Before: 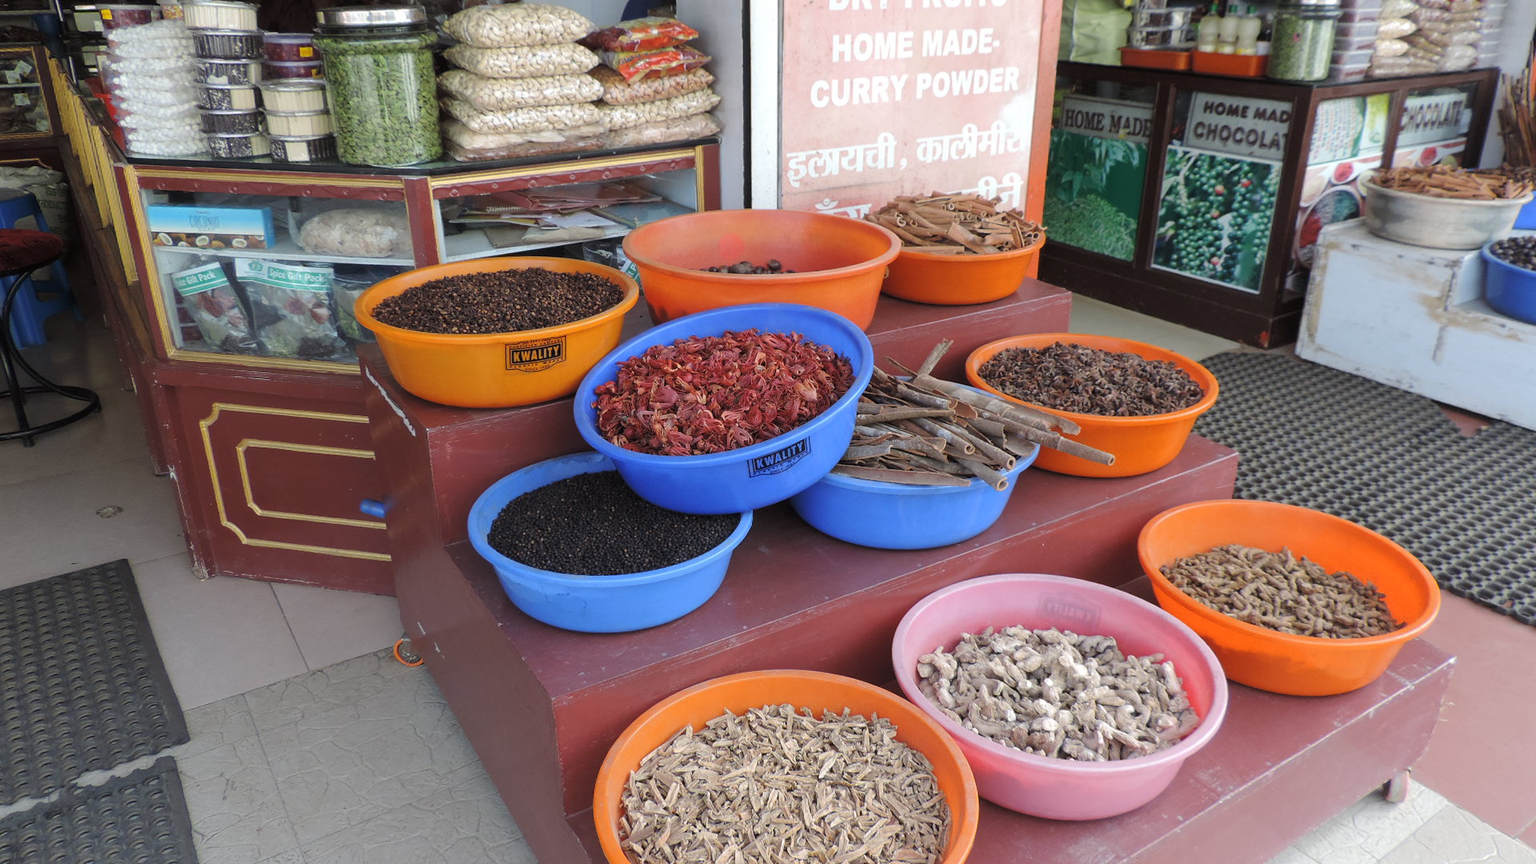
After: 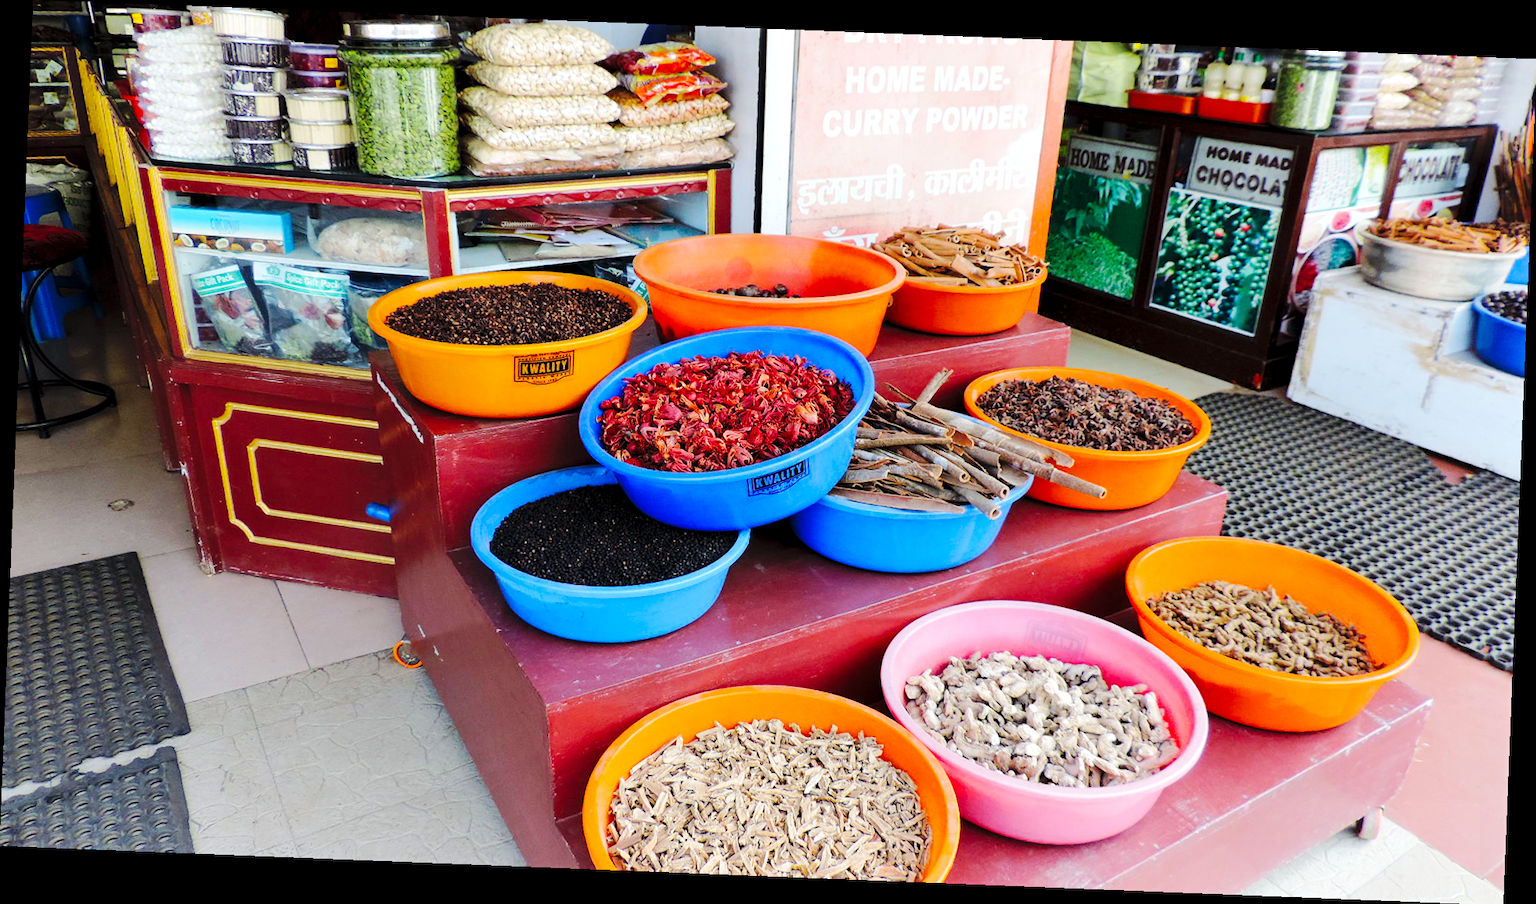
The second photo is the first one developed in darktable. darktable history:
exposure: exposure -0.151 EV, compensate highlight preservation false
color balance rgb: perceptual saturation grading › global saturation 25%, perceptual brilliance grading › mid-tones 10%, perceptual brilliance grading › shadows 15%, global vibrance 20%
contrast equalizer: octaves 7, y [[0.6 ×6], [0.55 ×6], [0 ×6], [0 ×6], [0 ×6]], mix 0.53
base curve: curves: ch0 [(0, 0) (0.036, 0.025) (0.121, 0.166) (0.206, 0.329) (0.605, 0.79) (1, 1)], preserve colors none
rotate and perspective: rotation 2.27°, automatic cropping off
